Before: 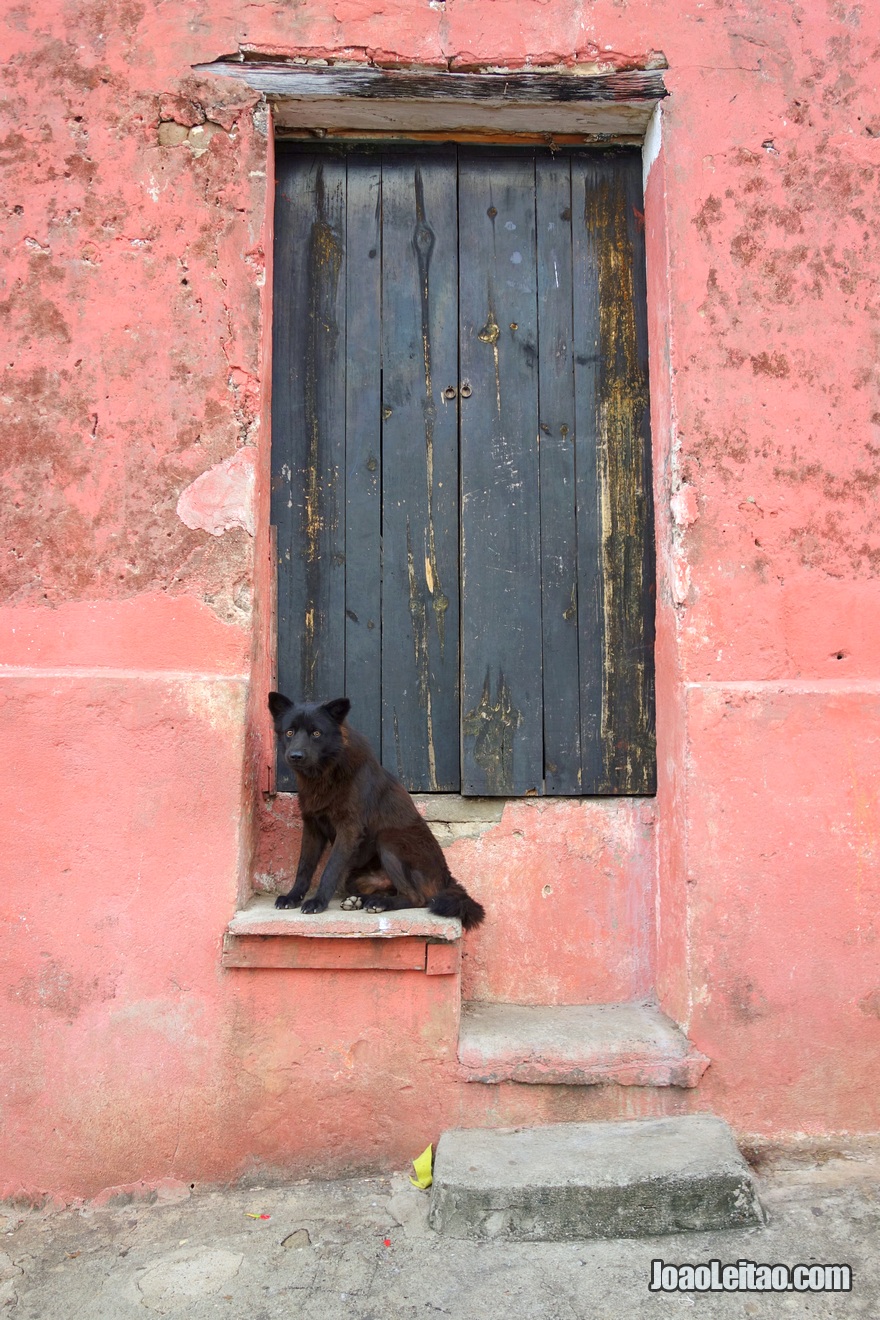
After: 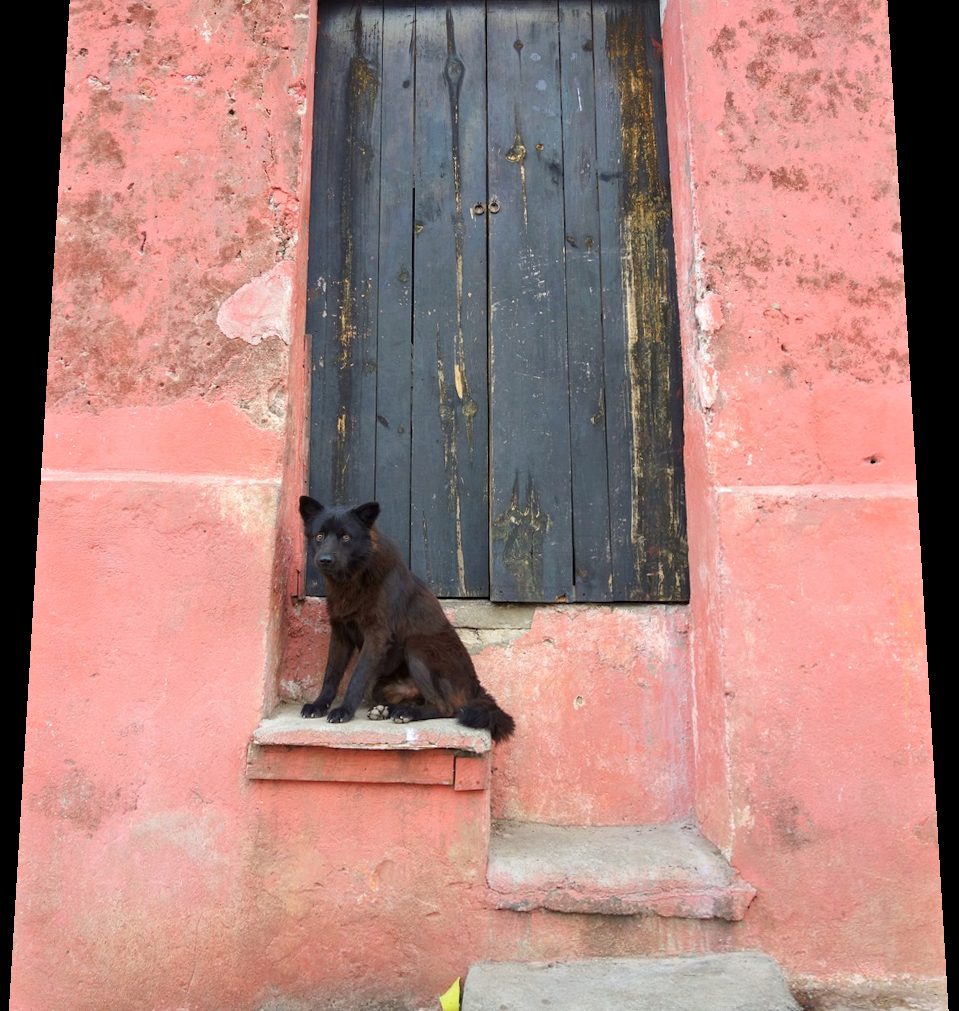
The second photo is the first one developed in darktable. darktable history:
crop: top 11.038%, bottom 13.962%
rotate and perspective: rotation 0.128°, lens shift (vertical) -0.181, lens shift (horizontal) -0.044, shear 0.001, automatic cropping off
shadows and highlights: shadows 75, highlights -25, soften with gaussian
